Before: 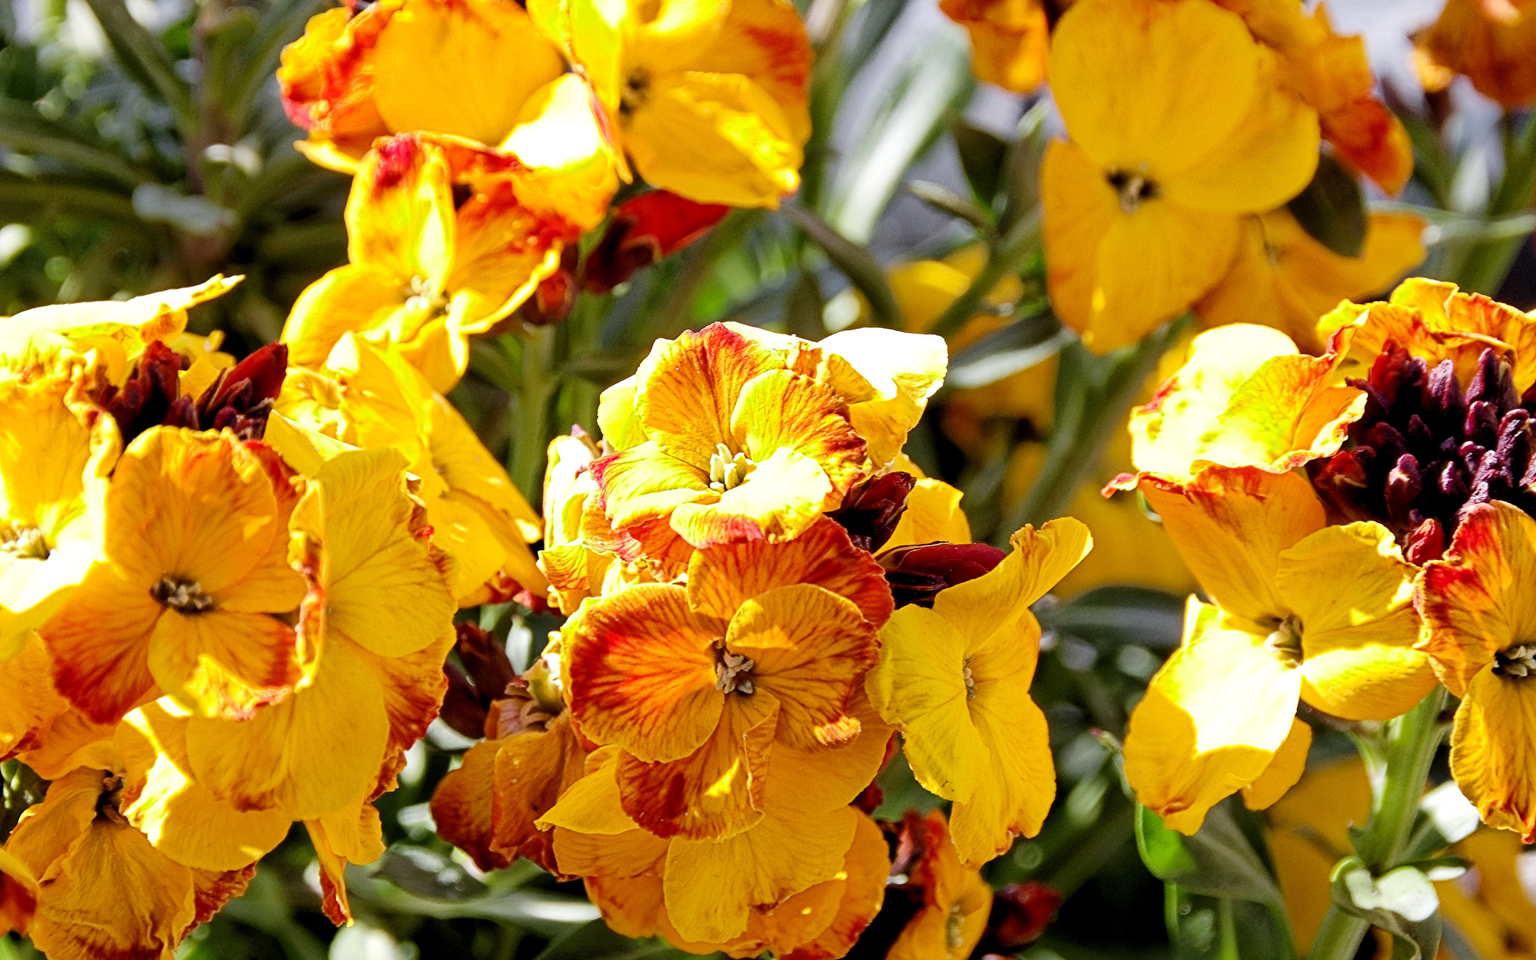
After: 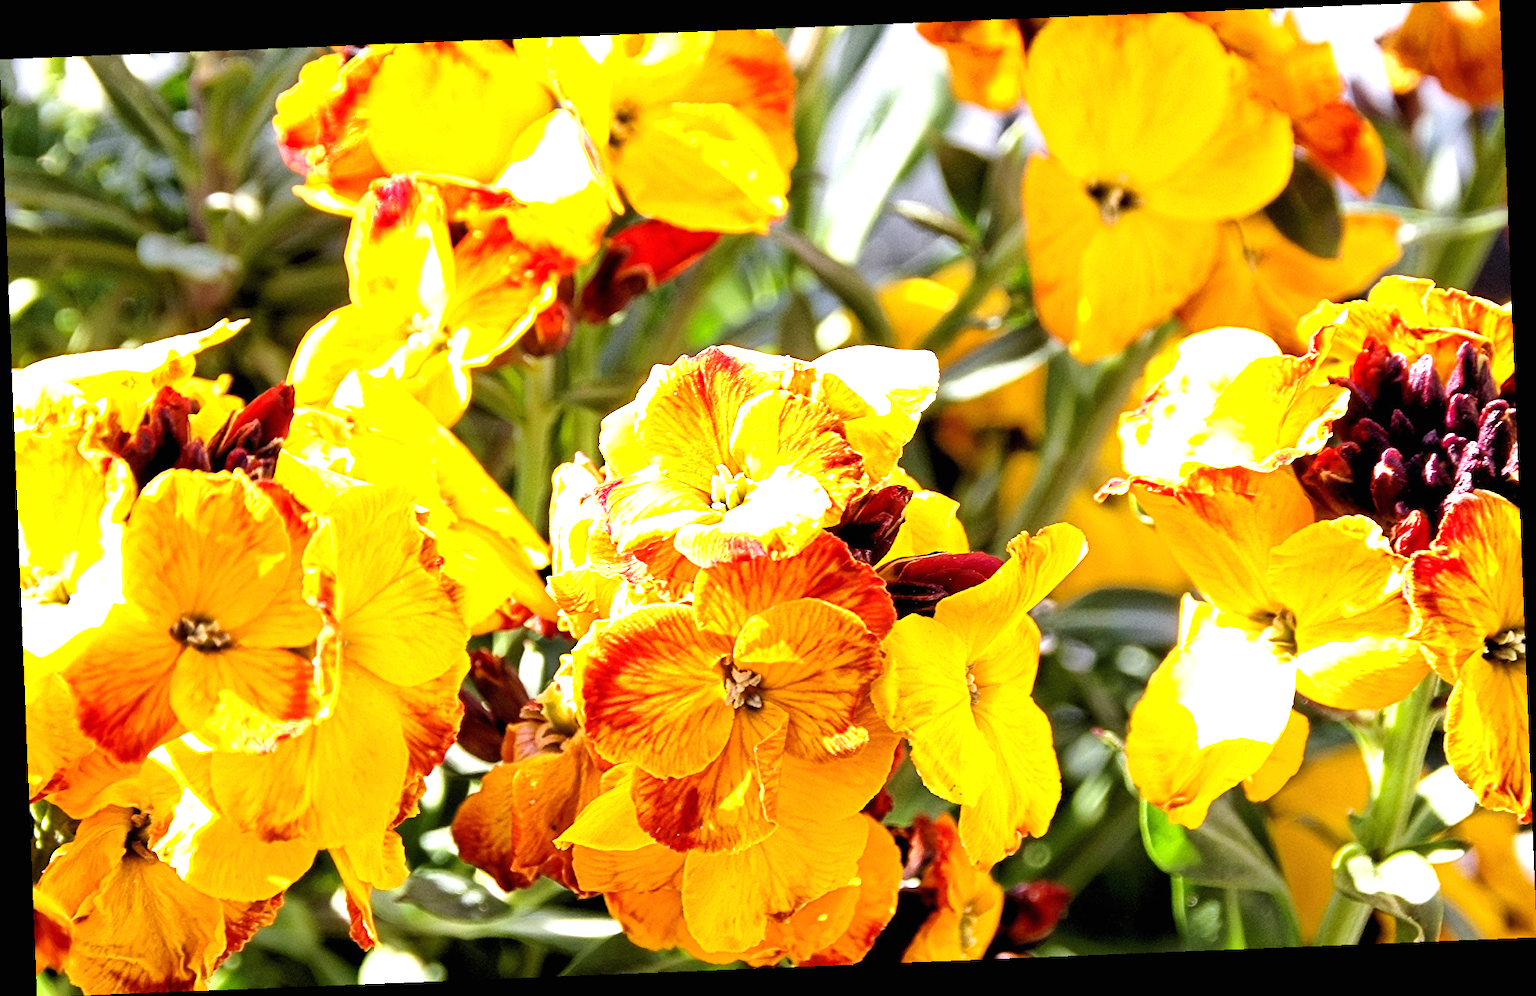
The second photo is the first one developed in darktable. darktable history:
exposure: black level correction 0, exposure 1.1 EV, compensate exposure bias true, compensate highlight preservation false
rotate and perspective: rotation -2.29°, automatic cropping off
